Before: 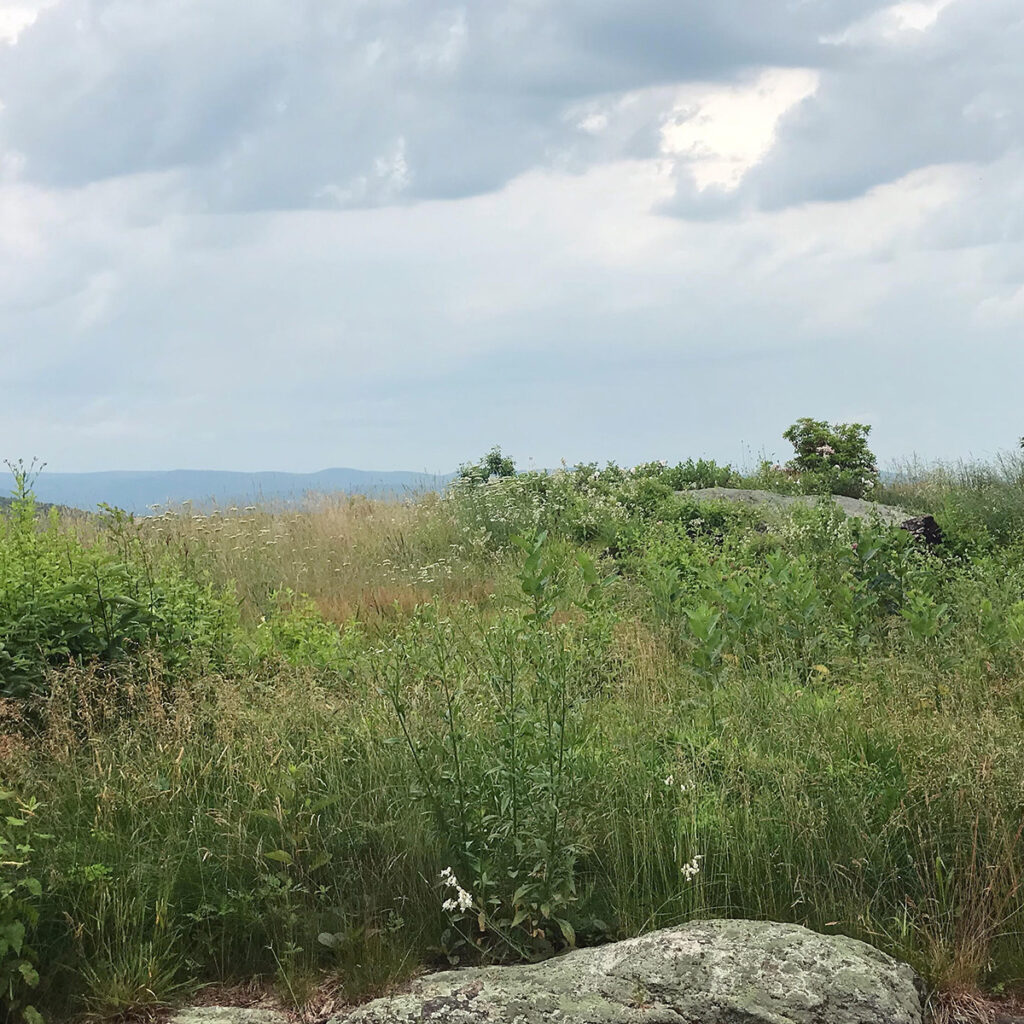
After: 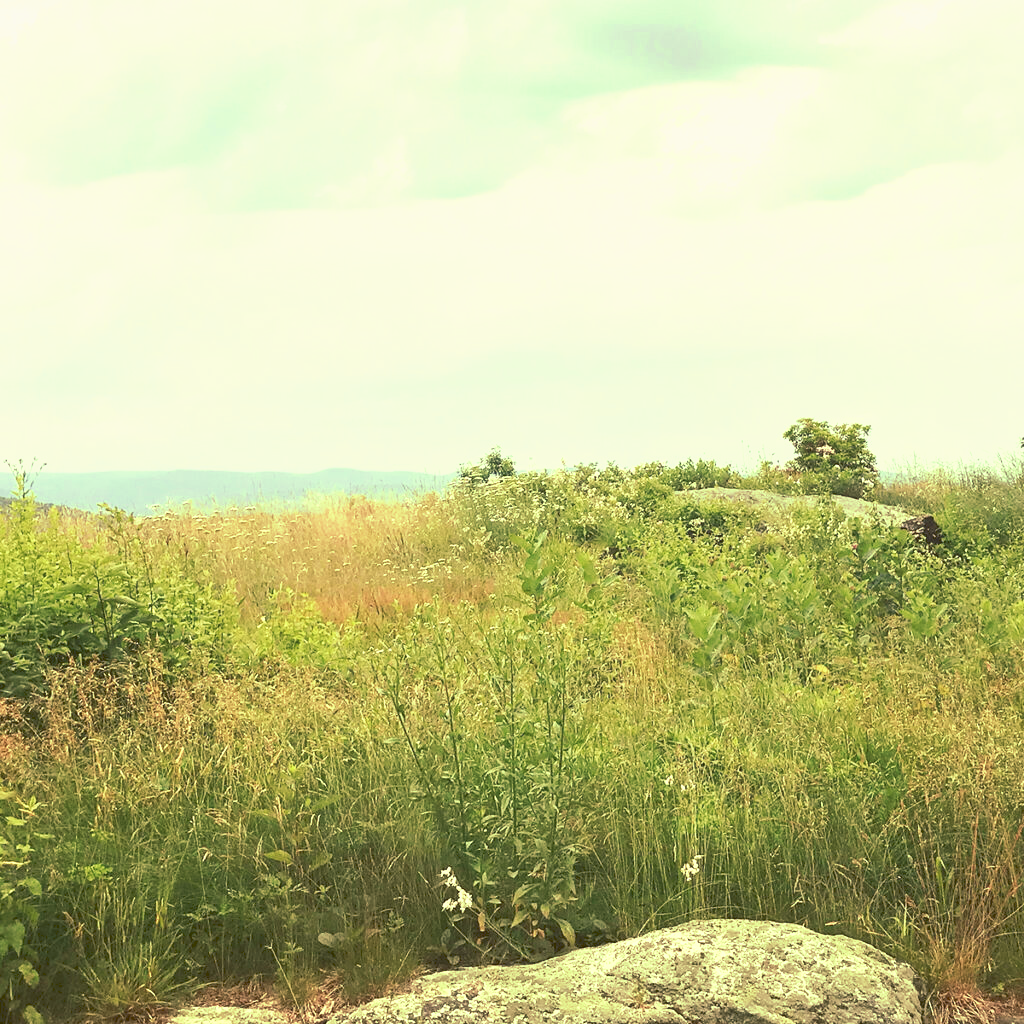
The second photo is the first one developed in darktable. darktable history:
tone curve: curves: ch0 [(0, 0) (0.003, 0.115) (0.011, 0.133) (0.025, 0.157) (0.044, 0.182) (0.069, 0.209) (0.1, 0.239) (0.136, 0.279) (0.177, 0.326) (0.224, 0.379) (0.277, 0.436) (0.335, 0.507) (0.399, 0.587) (0.468, 0.671) (0.543, 0.75) (0.623, 0.837) (0.709, 0.916) (0.801, 0.978) (0.898, 0.985) (1, 1)], preserve colors none
color look up table: target L [73.22, 94.36, 94.02, 78.98, 95.47, 72.57, 77.84, 68.6, 67.54, 64.82, 60.02, 50.01, 49.94, 200.29, 94.58, 65.14, 69.66, 59.72, 64.19, 44.21, 48.49, 48.52, 36.03, 40.43, 34.58, 22.62, 24.21, 95.01, 69.93, 63.53, 66.4, 41.53, 51.77, 40.97, 38.65, 39.13, 35.97, 37.67, 34.03, 12.4, 3.168, 80.39, 71.56, 77.64, 69.09, 67.55, 51.38, 39.23, 10.56], target a [-16.91, -62.66, -65.59, -24.92, -53.23, -45.29, -24.67, -71.76, -64.87, -71.78, -14.63, -44.93, -3.649, 0, -58.08, 14.58, -0.505, 15.56, 3.408, 52.81, 29.3, 26.1, 62.99, 62.36, 58.58, 7.778, 42.75, -51.97, 15.31, 15.33, 13.79, 73, 42.4, -6.917, 70.73, 14.19, 3.608, 58.73, -0.333, 43.41, 16.5, -3.135, -38.73, -15.56, -53.75, -16.22, -46.35, -25.86, -15.37], target b [81.15, 85.12, 102.77, 84.31, 51.71, 39.84, 53.9, 45.62, 27.25, 69.54, 67.55, 46.75, 49.51, 0, 67.7, 28.48, 63.48, 63.05, 41.83, 21.8, 61.25, 25.75, 57.72, 14.7, 51.22, 35.7, 28.26, 49.24, -4.098, -13.78, 20.38, -30.88, -22.54, -32.47, -51.04, -6.18, -56.99, -7.974, 13.6, -74.23, -29.13, 11.23, -2.624, 6.763, -6.531, 11.75, 18.69, -7.61, 5.68], num patches 49
